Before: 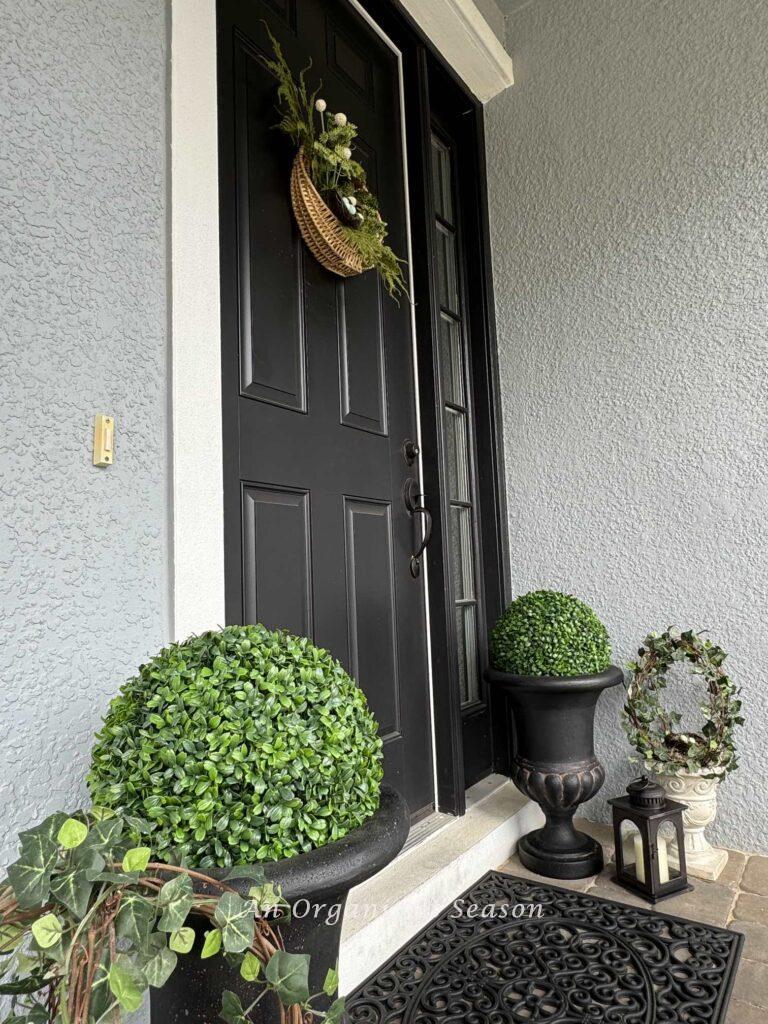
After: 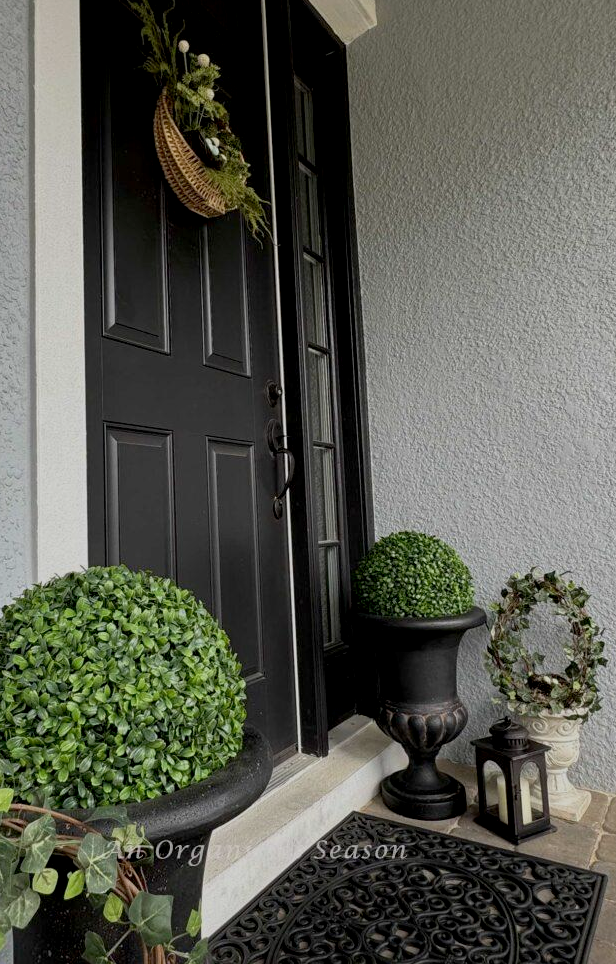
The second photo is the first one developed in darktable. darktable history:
crop and rotate: left 17.959%, top 5.771%, right 1.742%
exposure: black level correction 0.009, exposure -0.637 EV, compensate highlight preservation false
